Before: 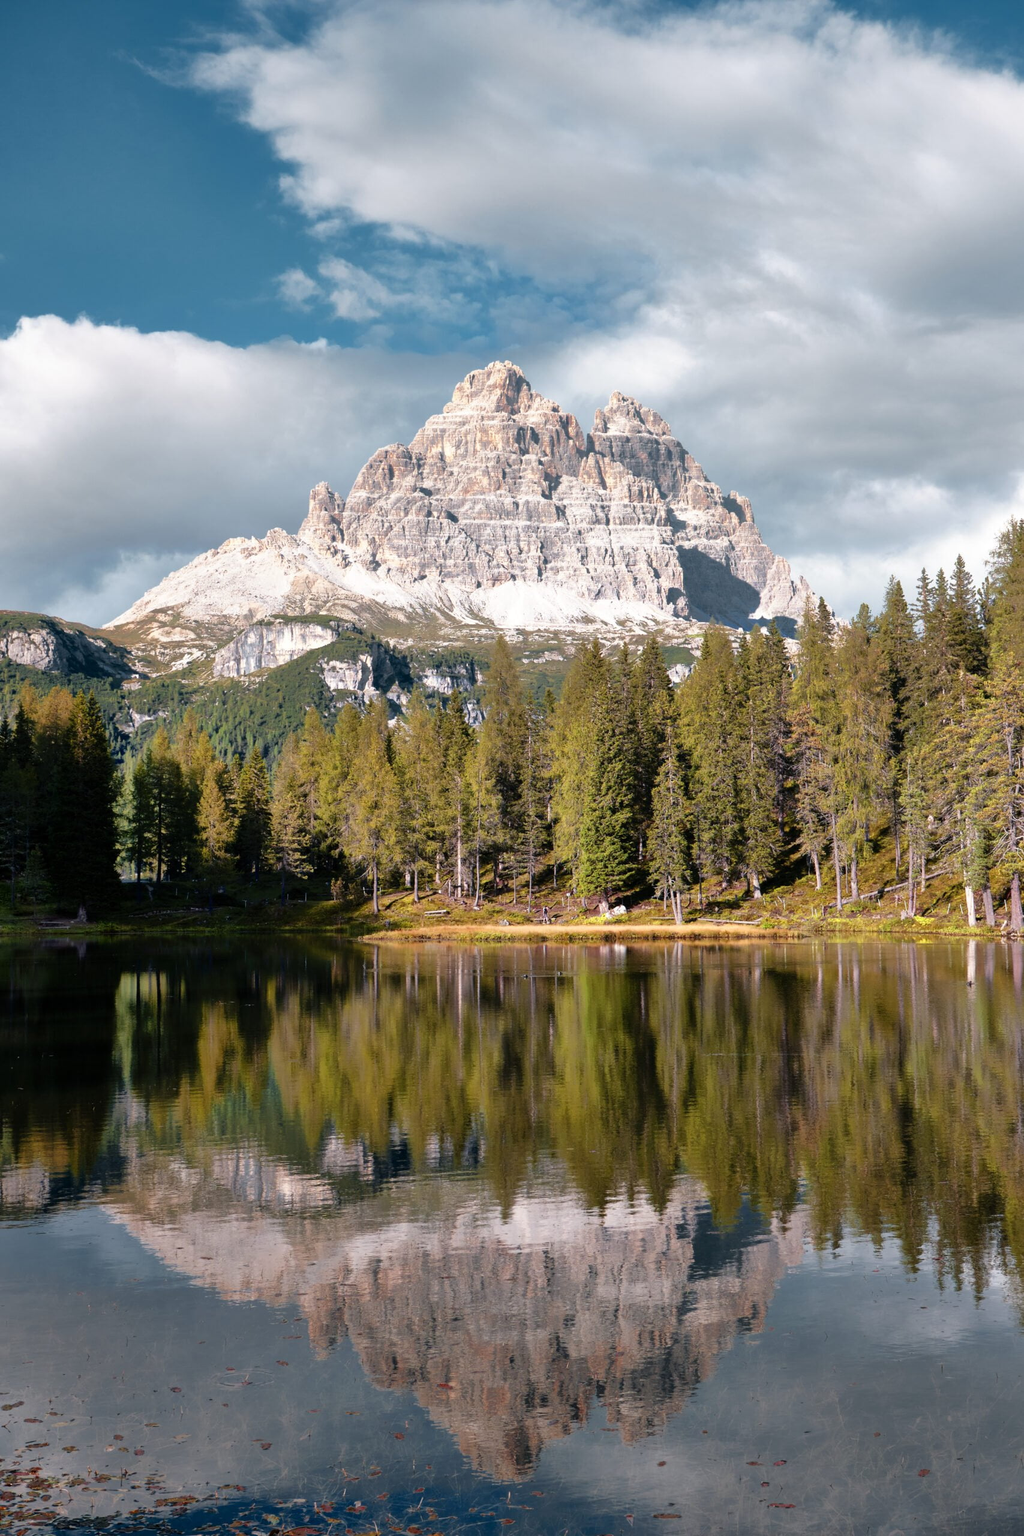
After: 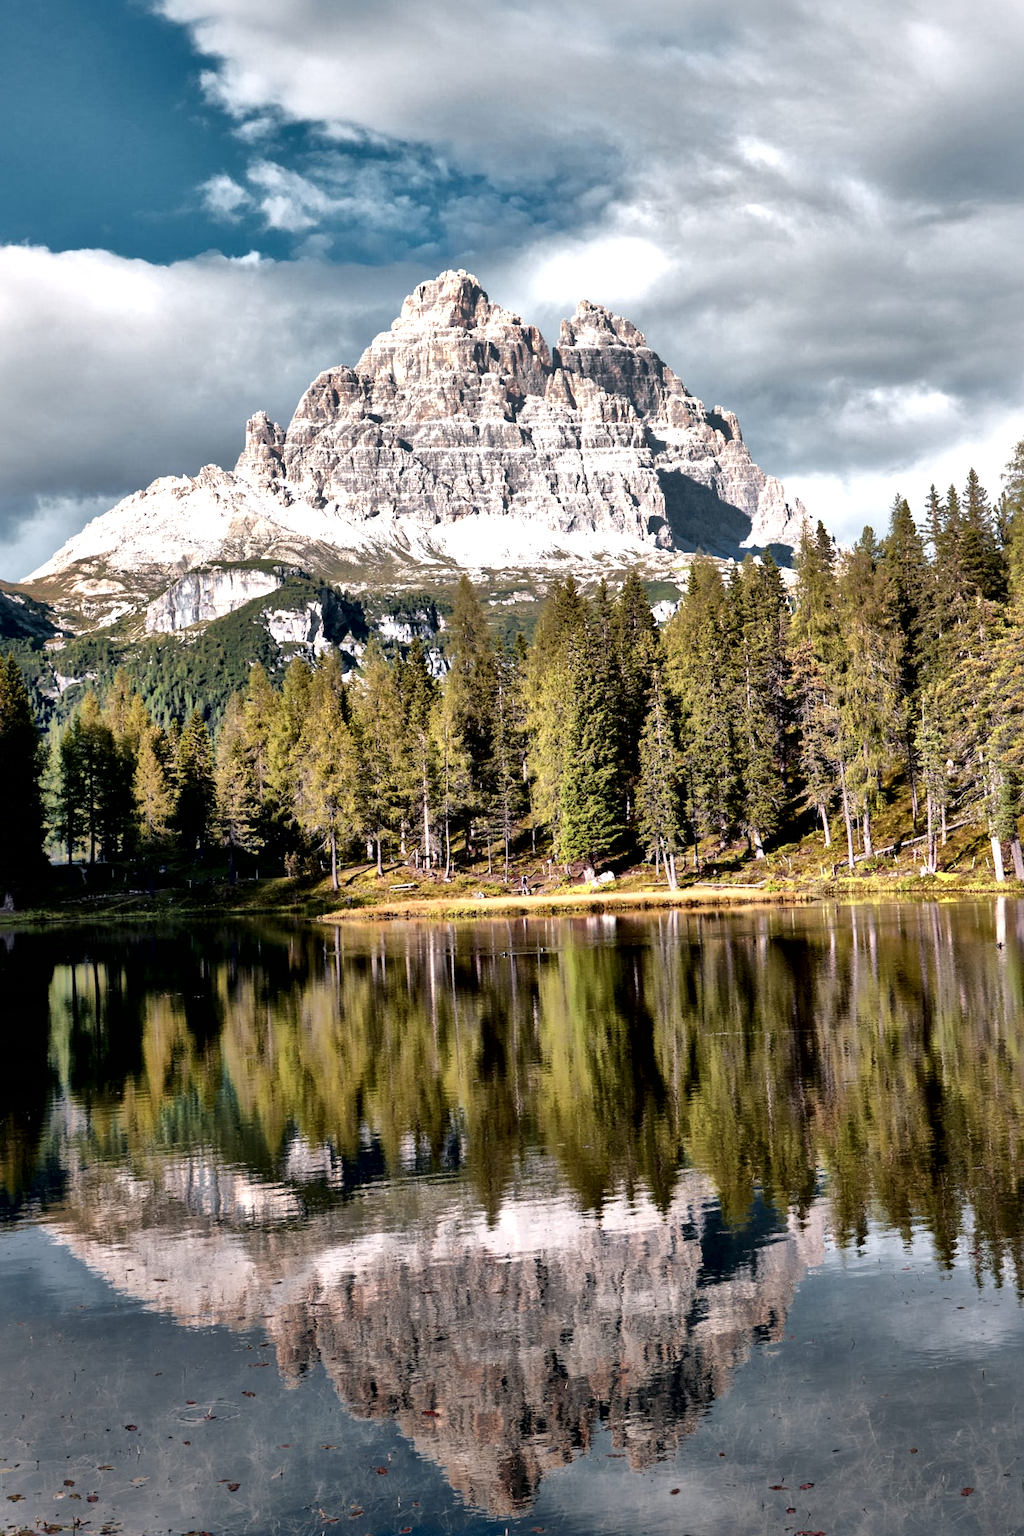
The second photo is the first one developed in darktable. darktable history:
crop and rotate: angle 1.96°, left 5.673%, top 5.673%
local contrast: mode bilateral grid, contrast 44, coarseness 69, detail 214%, midtone range 0.2
